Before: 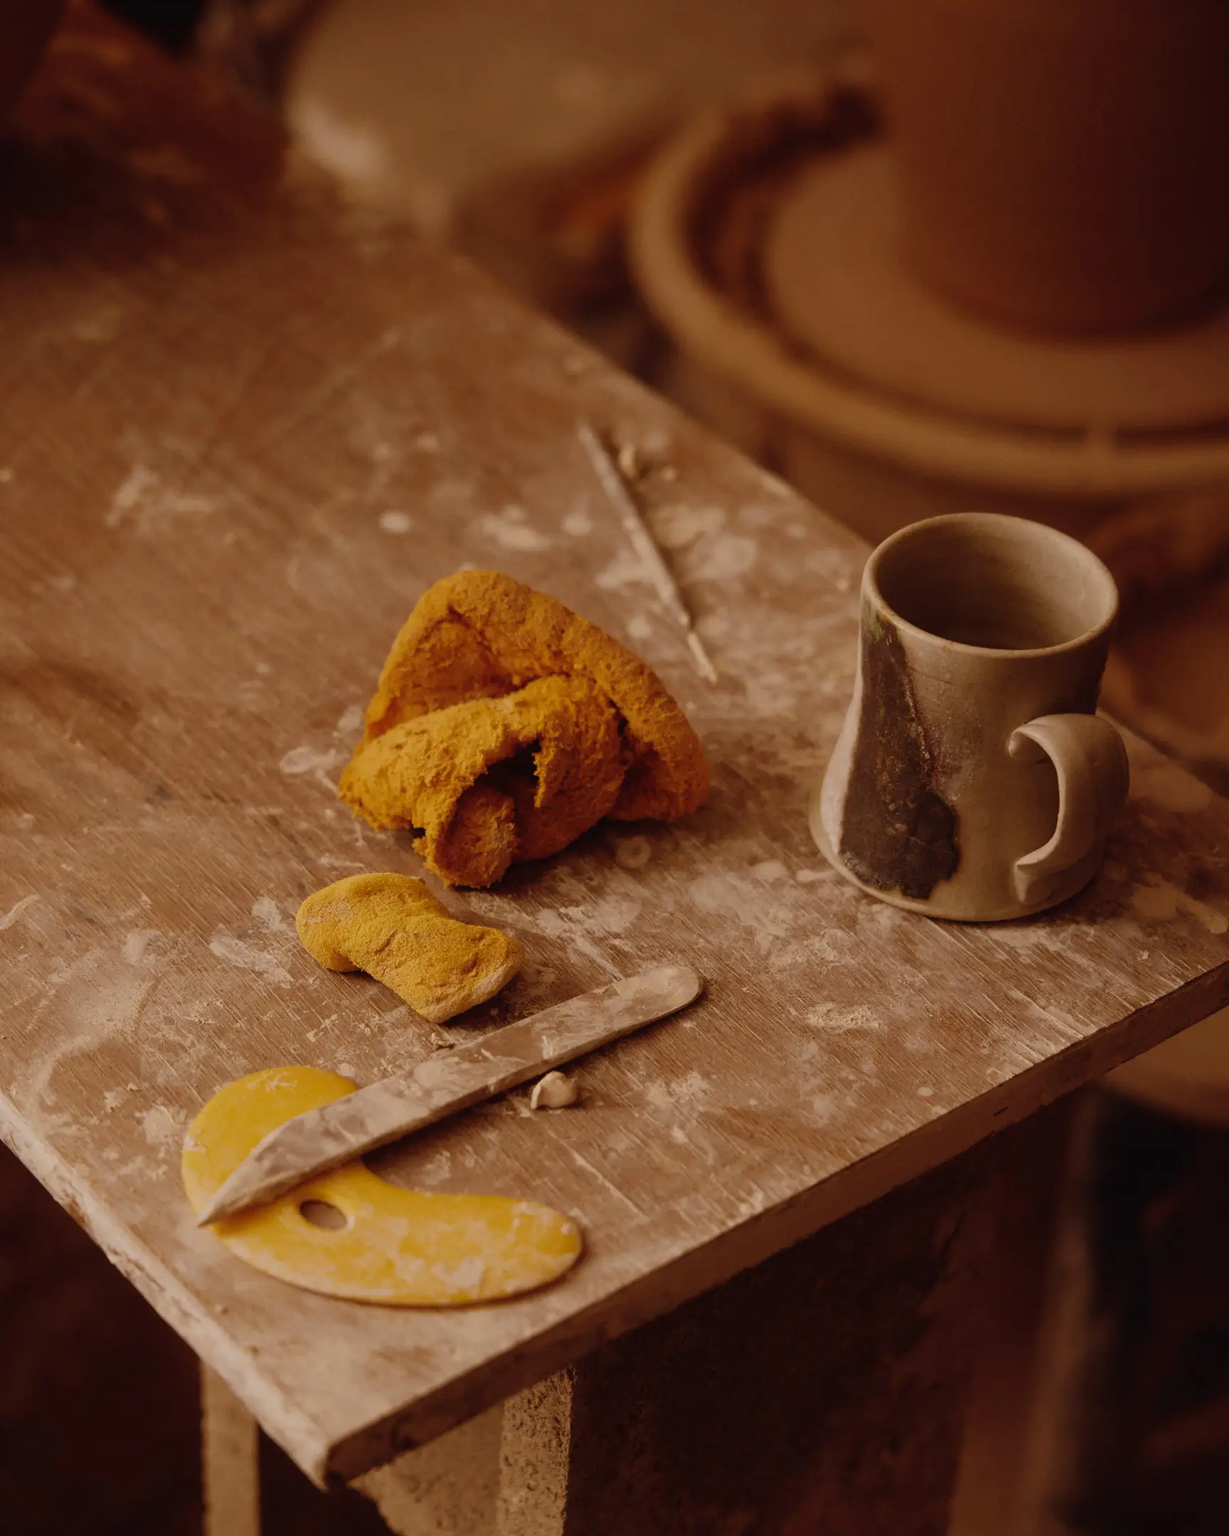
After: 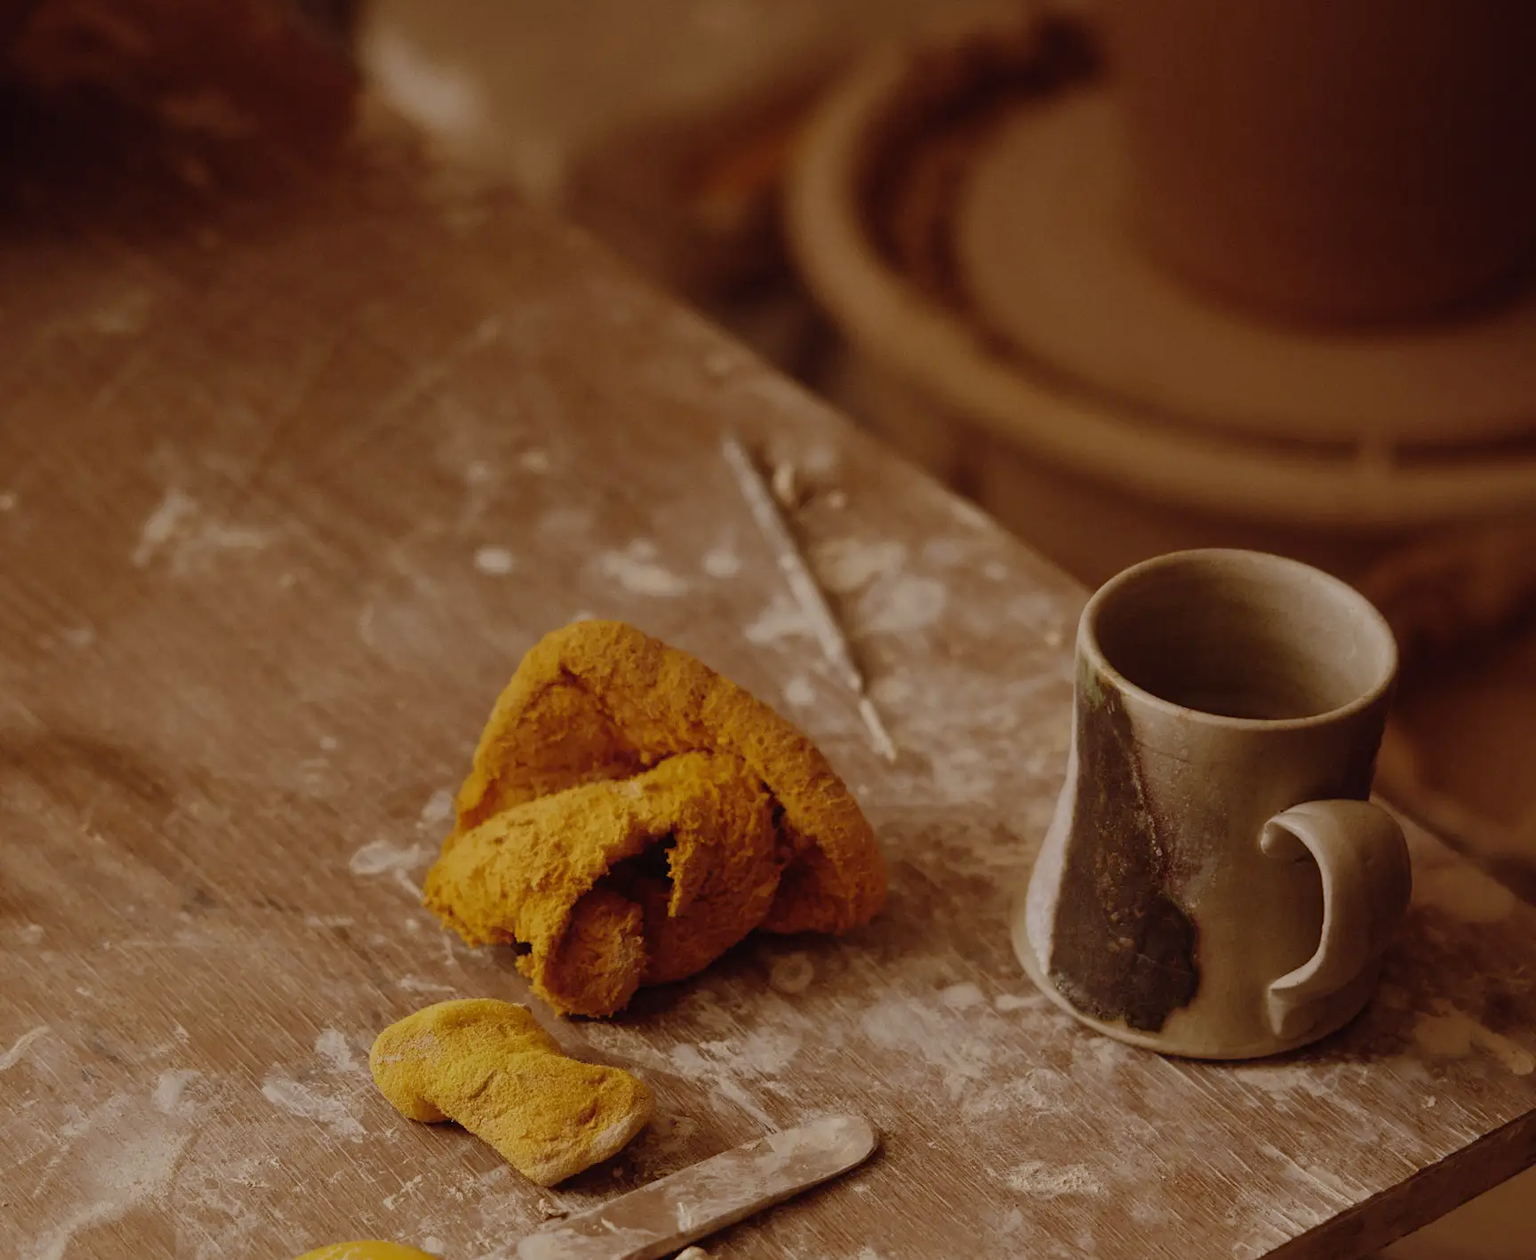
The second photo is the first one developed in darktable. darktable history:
crop and rotate: top 4.848%, bottom 29.503%
white balance: red 0.924, blue 1.095
